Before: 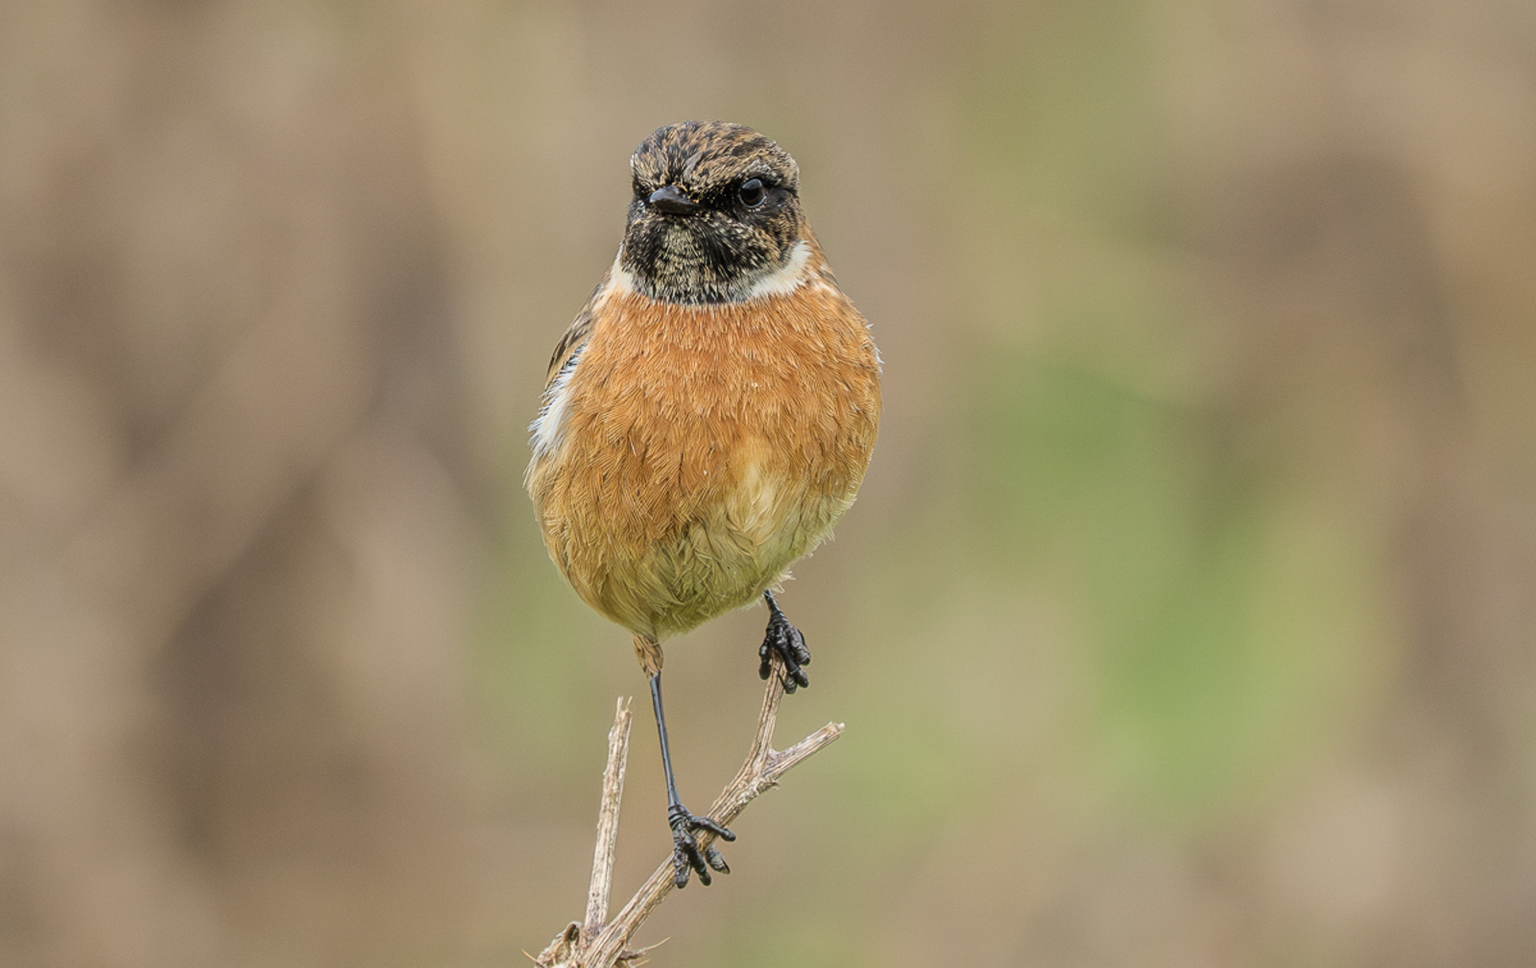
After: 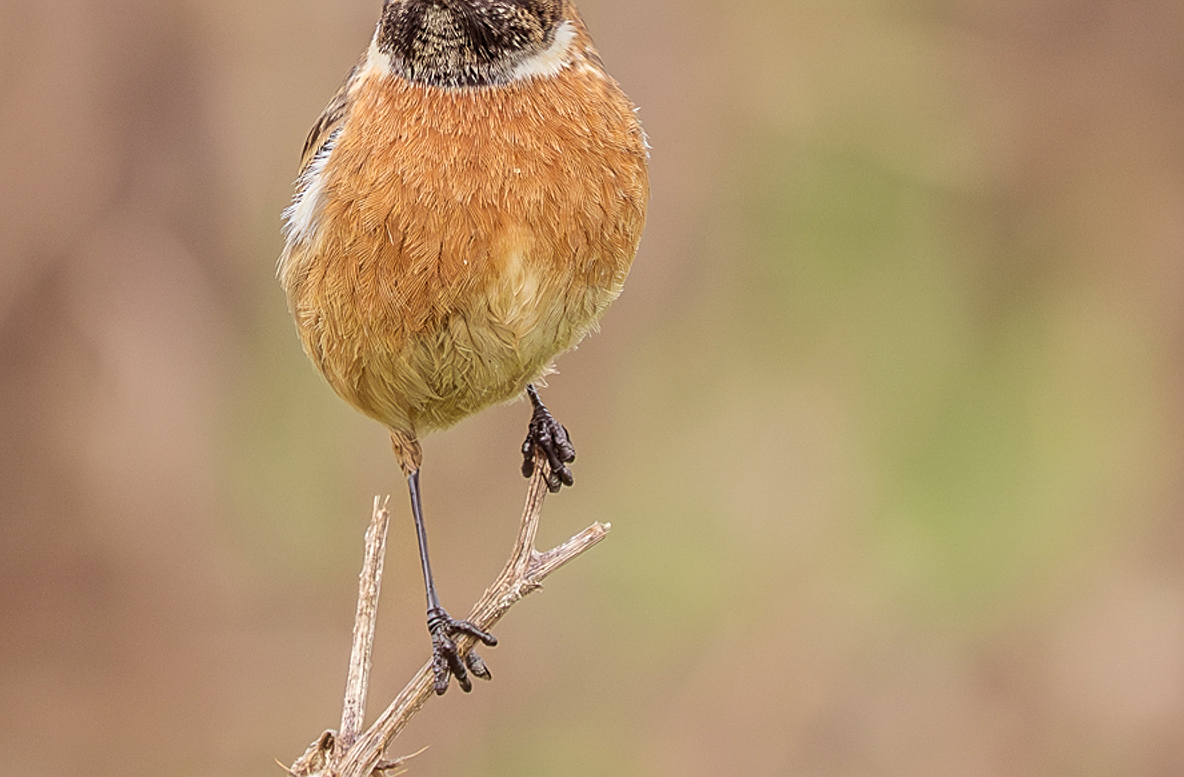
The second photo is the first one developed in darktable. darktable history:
crop: left 16.871%, top 22.857%, right 9.116%
rgb levels: mode RGB, independent channels, levels [[0, 0.474, 1], [0, 0.5, 1], [0, 0.5, 1]]
exposure: exposure 0.081 EV, compensate highlight preservation false
sharpen: on, module defaults
